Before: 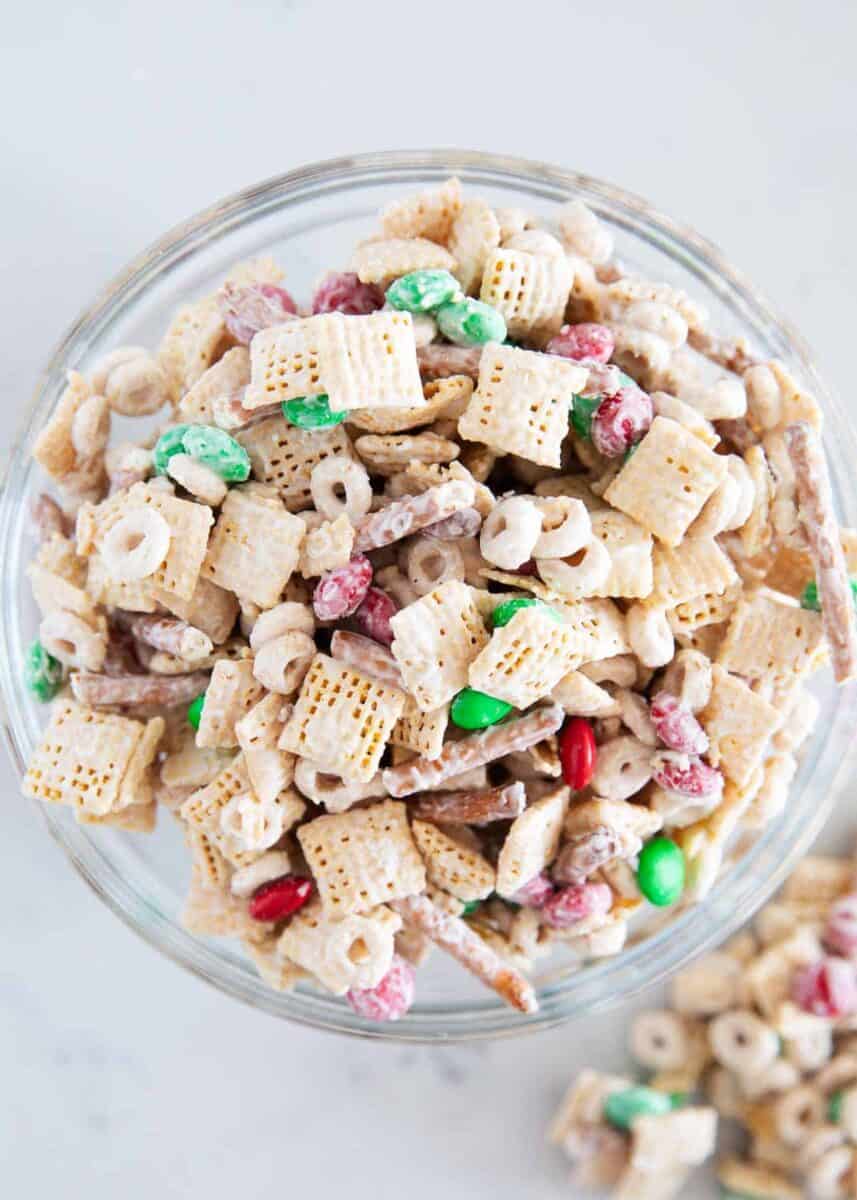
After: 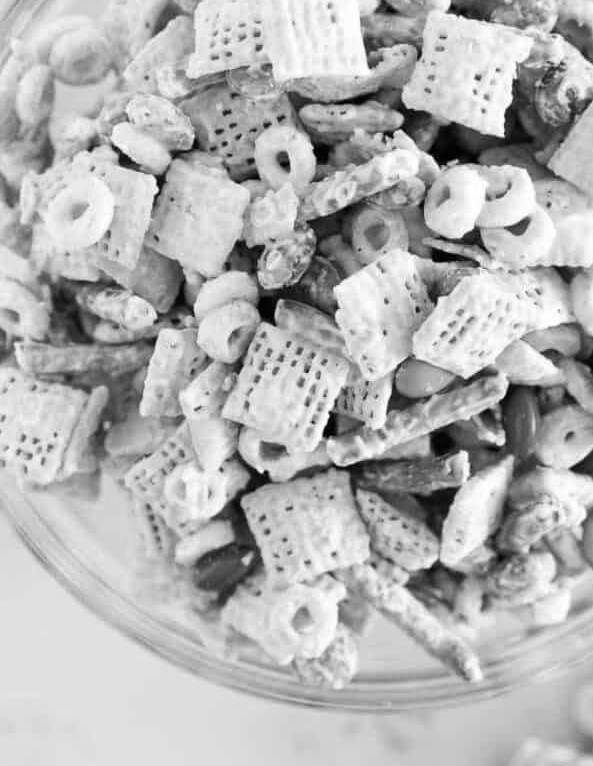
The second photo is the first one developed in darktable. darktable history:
crop: left 6.551%, top 27.651%, right 24.18%, bottom 8.441%
color calibration: output gray [0.267, 0.423, 0.261, 0], illuminant custom, x 0.391, y 0.392, temperature 3878.93 K
tone equalizer: on, module defaults
